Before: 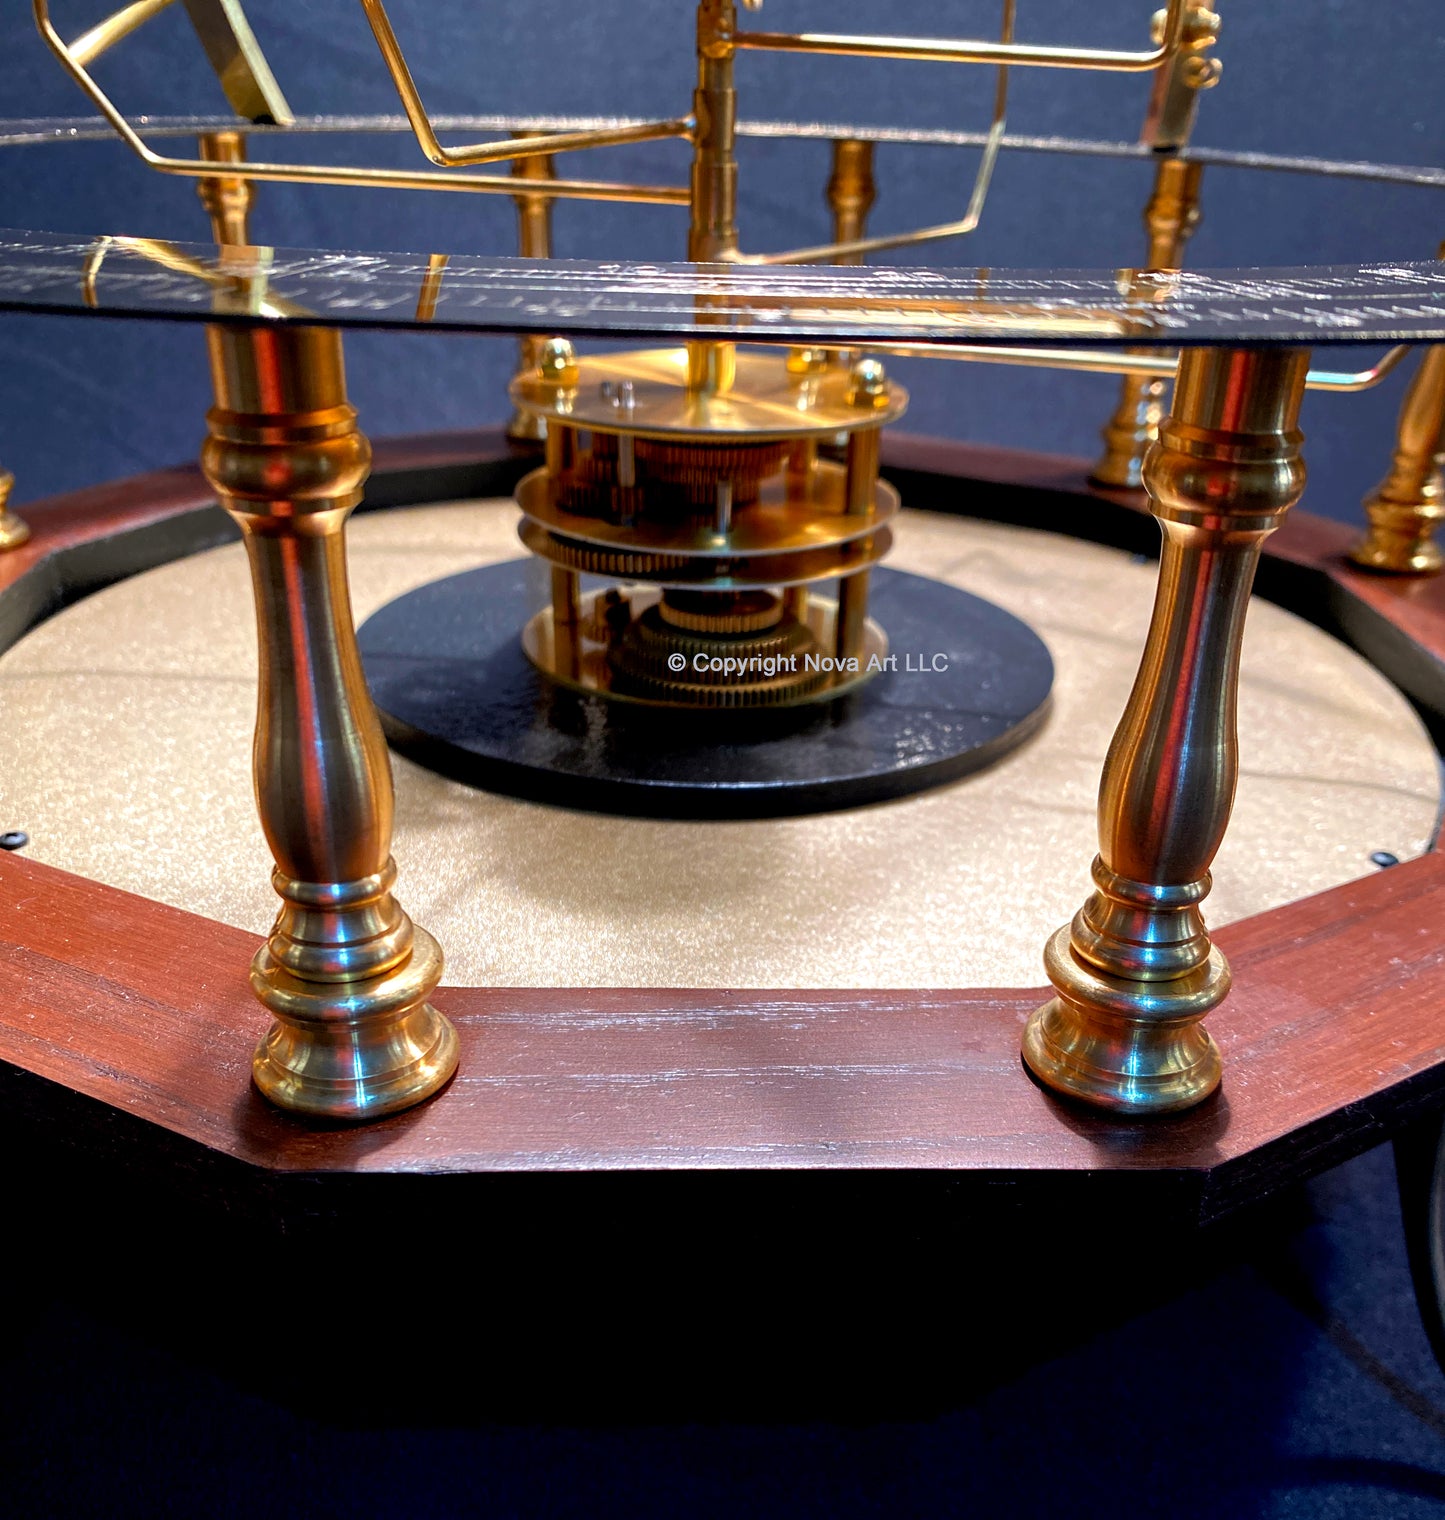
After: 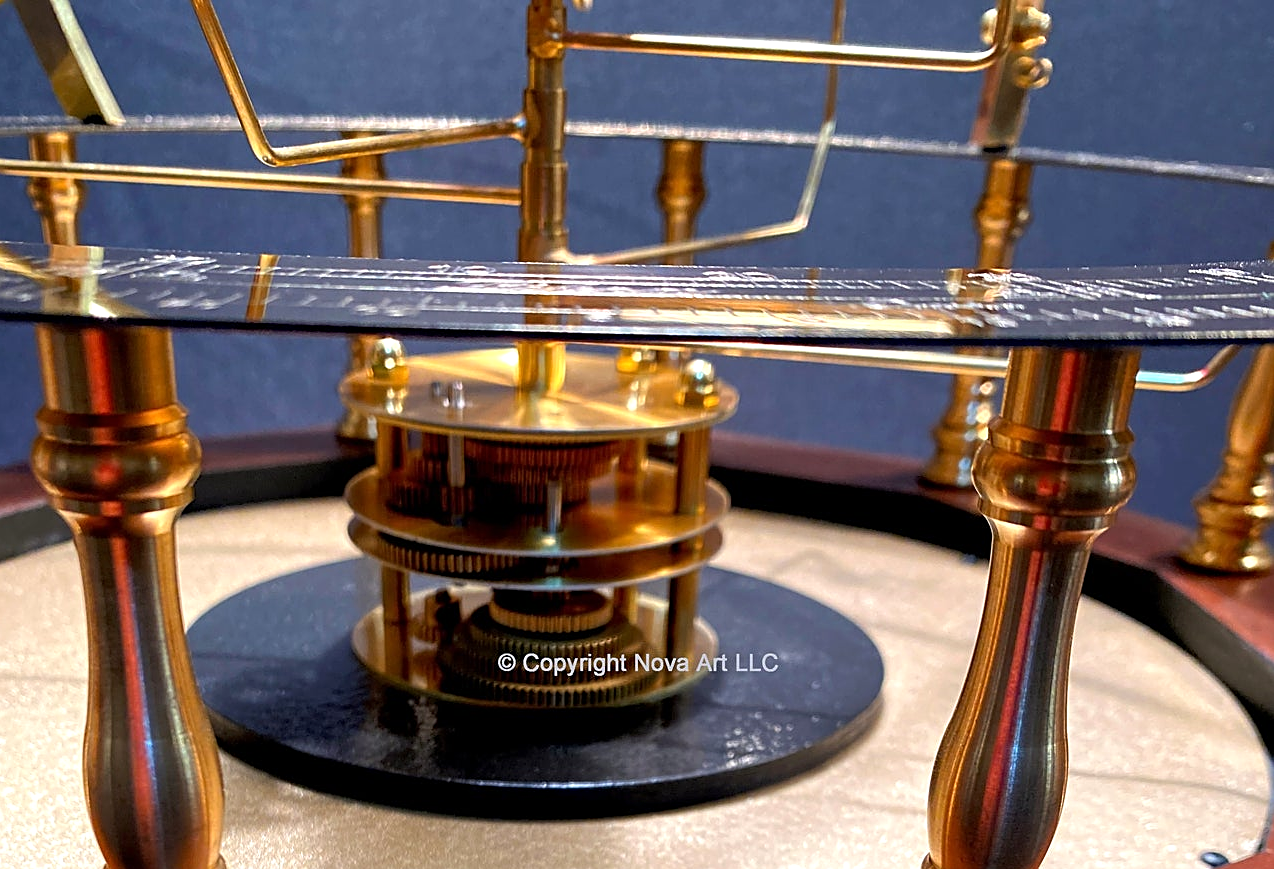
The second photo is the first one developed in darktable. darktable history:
crop and rotate: left 11.812%, bottom 42.776%
exposure: exposure 0.178 EV, compensate exposure bias true, compensate highlight preservation false
sharpen: on, module defaults
